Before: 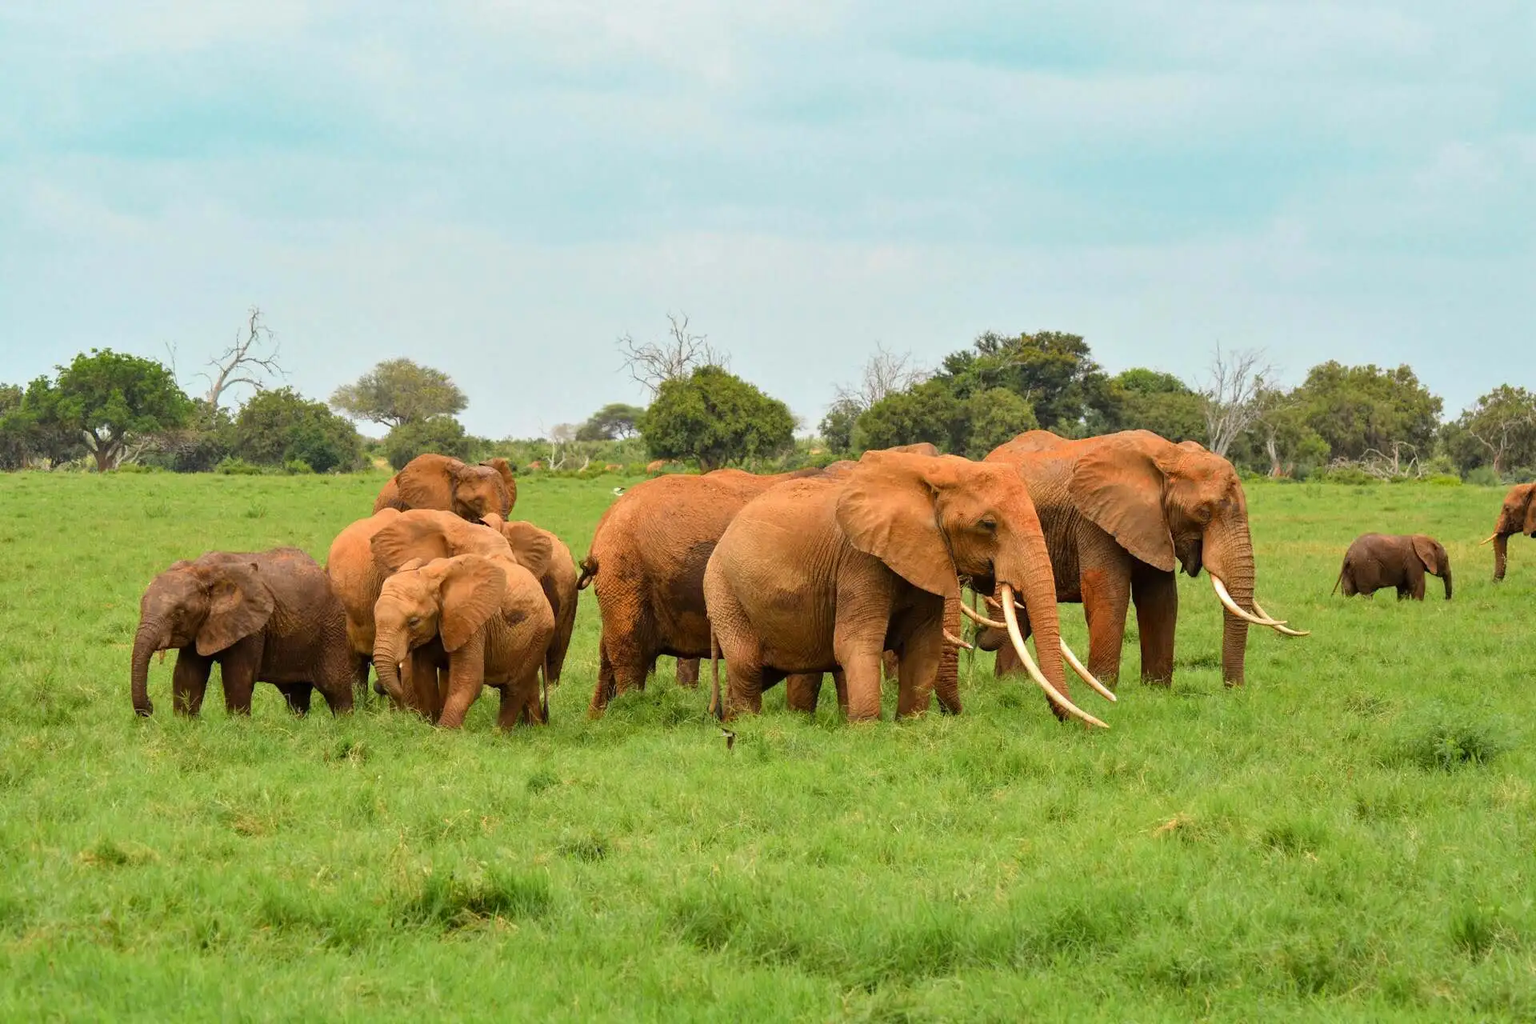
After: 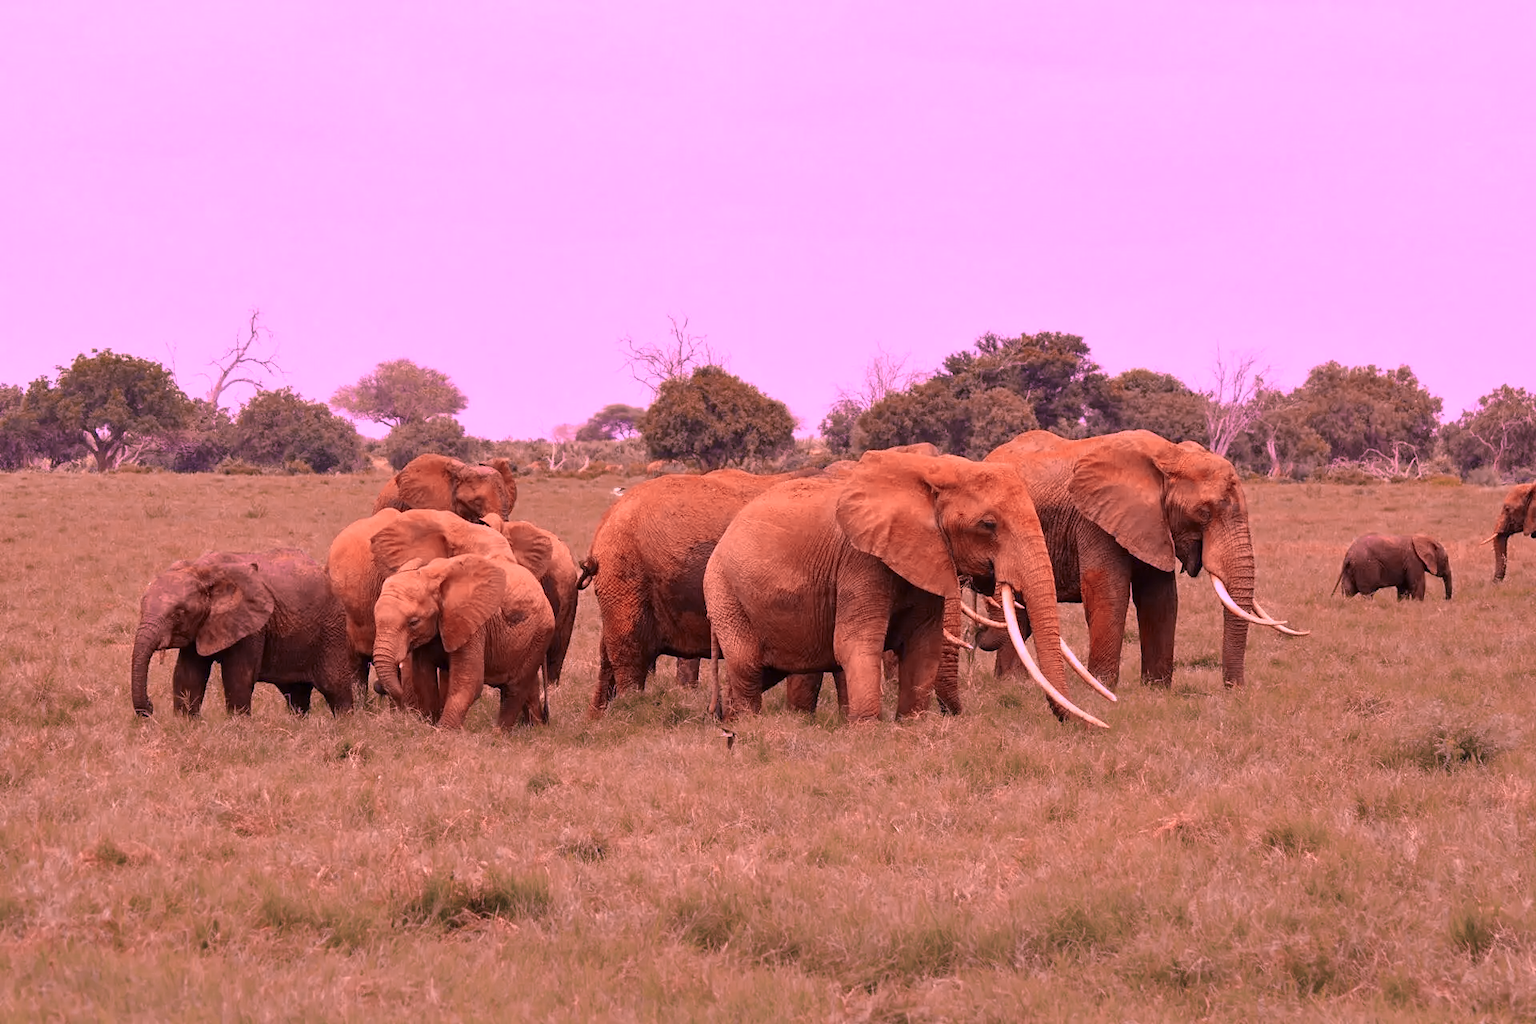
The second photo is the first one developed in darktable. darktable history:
color zones: curves: ch0 [(0, 0.5) (0.125, 0.4) (0.25, 0.5) (0.375, 0.4) (0.5, 0.4) (0.625, 0.35) (0.75, 0.35) (0.875, 0.5)]; ch1 [(0, 0.35) (0.125, 0.45) (0.25, 0.35) (0.375, 0.35) (0.5, 0.35) (0.625, 0.35) (0.75, 0.45) (0.875, 0.35)]; ch2 [(0, 0.6) (0.125, 0.5) (0.25, 0.5) (0.375, 0.6) (0.5, 0.6) (0.625, 0.5) (0.75, 0.5) (0.875, 0.5)]
color calibration: illuminant custom, x 0.261, y 0.521, temperature 7054.11 K
